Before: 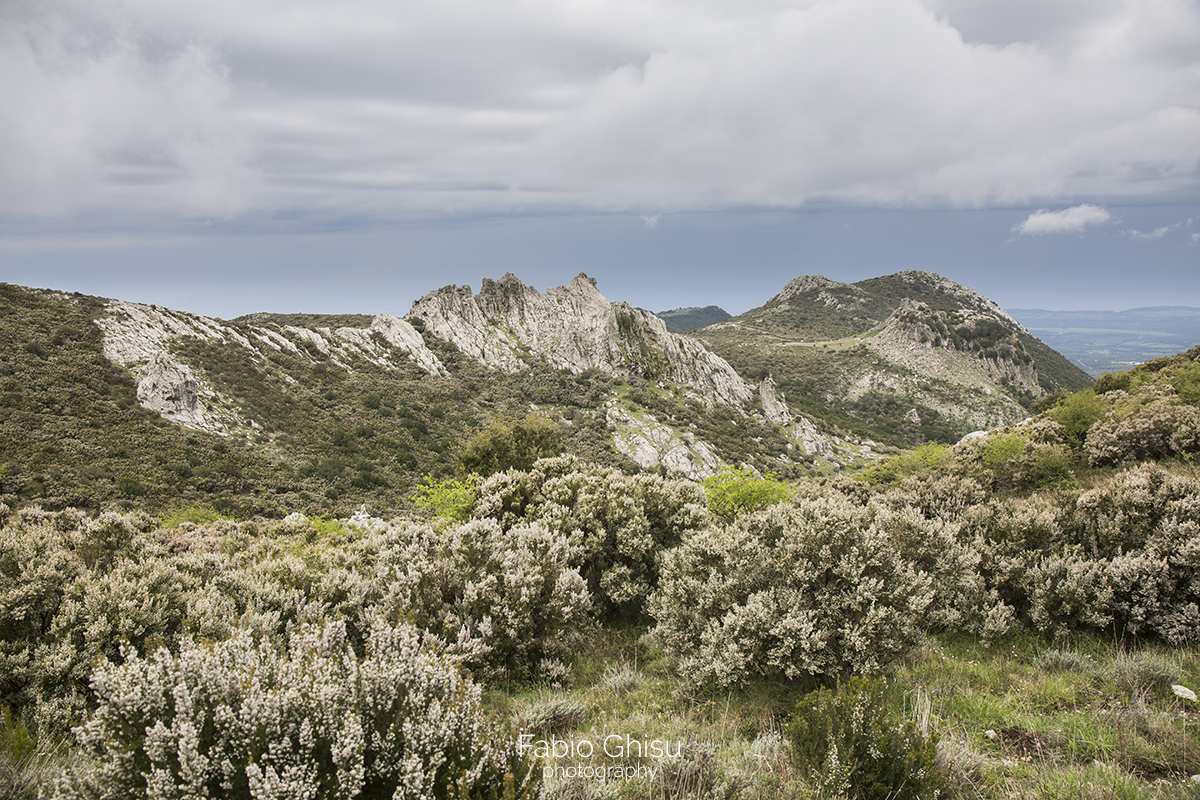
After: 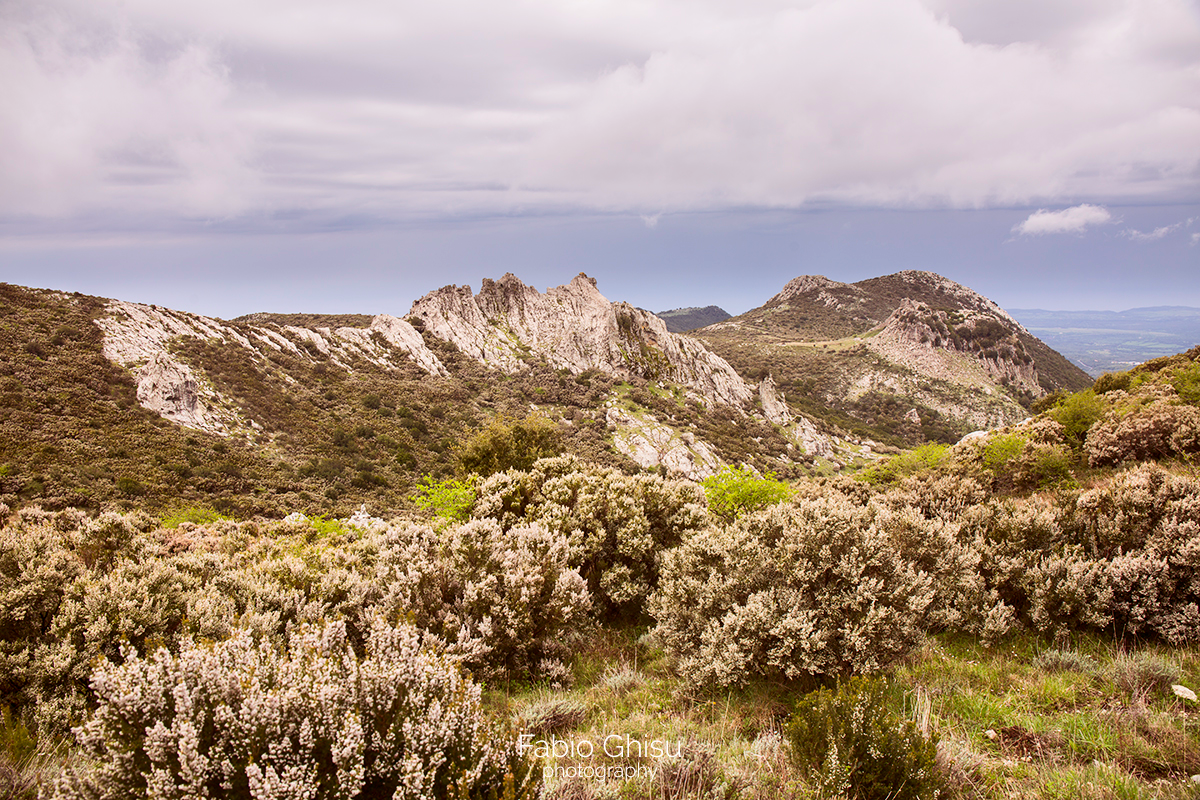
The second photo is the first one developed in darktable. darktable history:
contrast brightness saturation: contrast 0.16, saturation 0.32
rgb levels: mode RGB, independent channels, levels [[0, 0.474, 1], [0, 0.5, 1], [0, 0.5, 1]]
